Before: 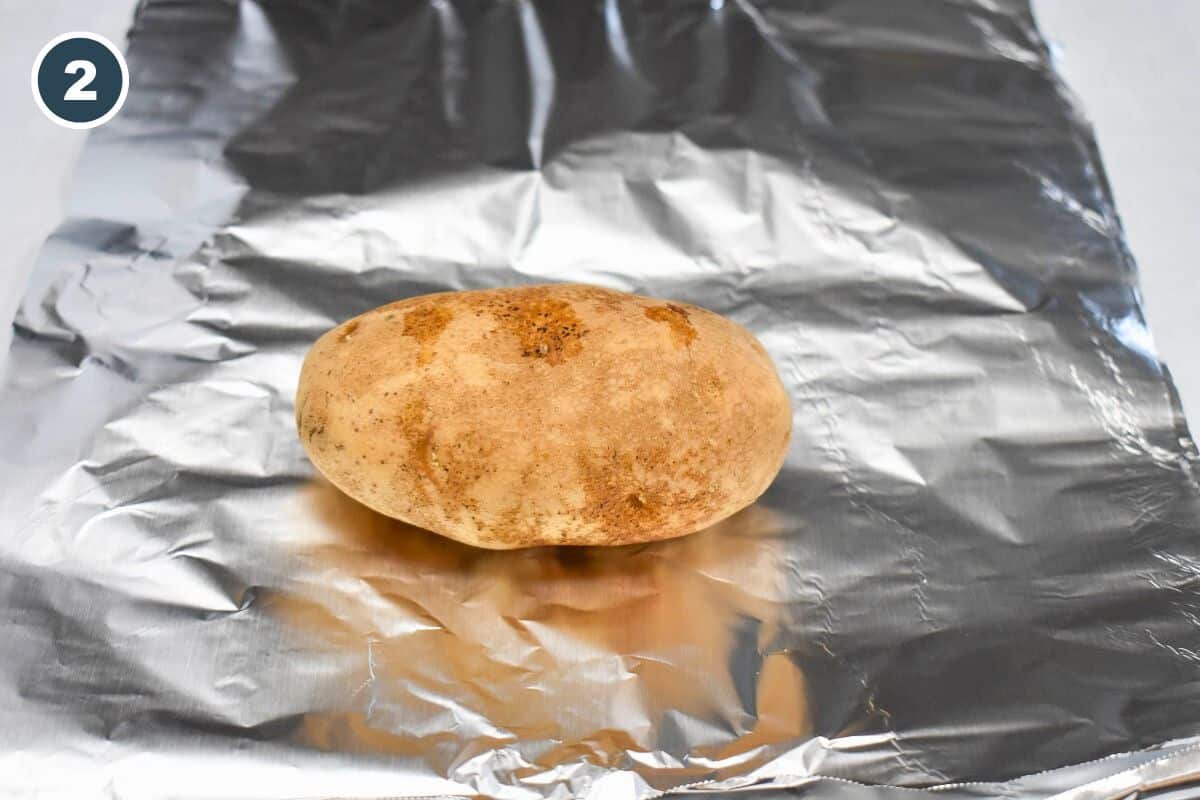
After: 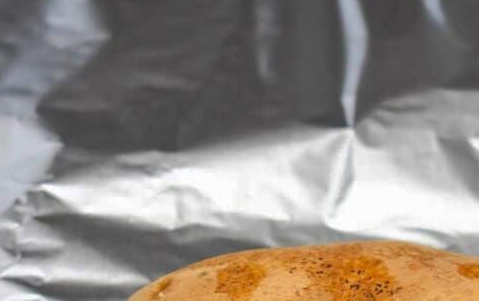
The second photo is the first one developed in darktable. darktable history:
crop: left 15.661%, top 5.461%, right 44.397%, bottom 56.899%
shadows and highlights: on, module defaults
